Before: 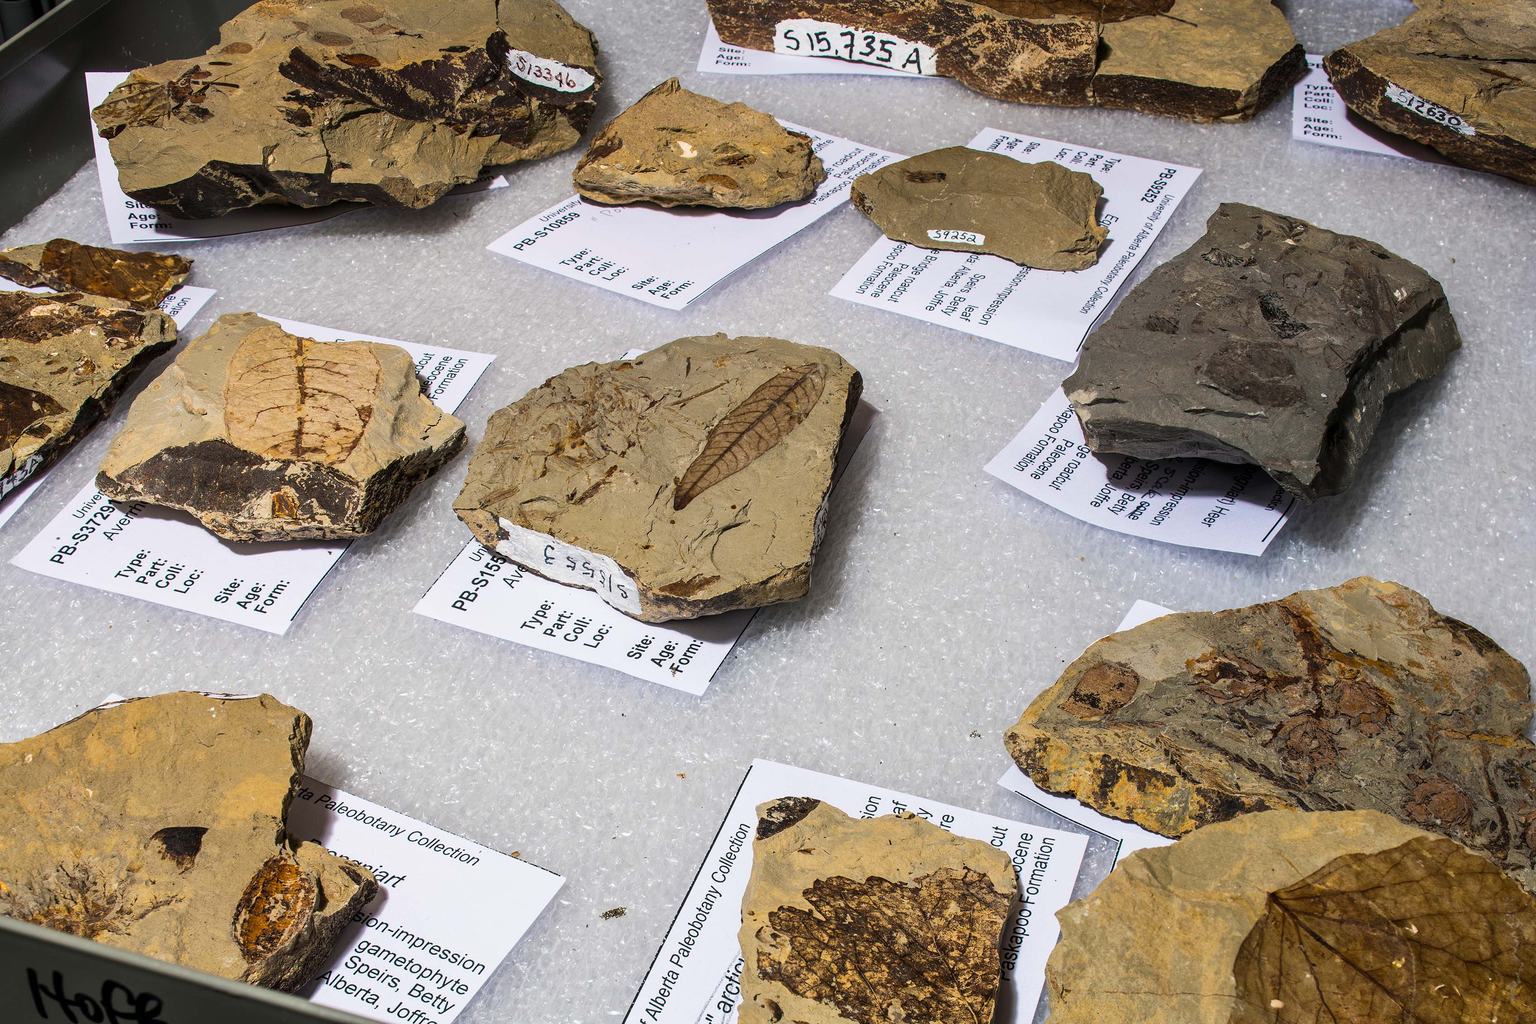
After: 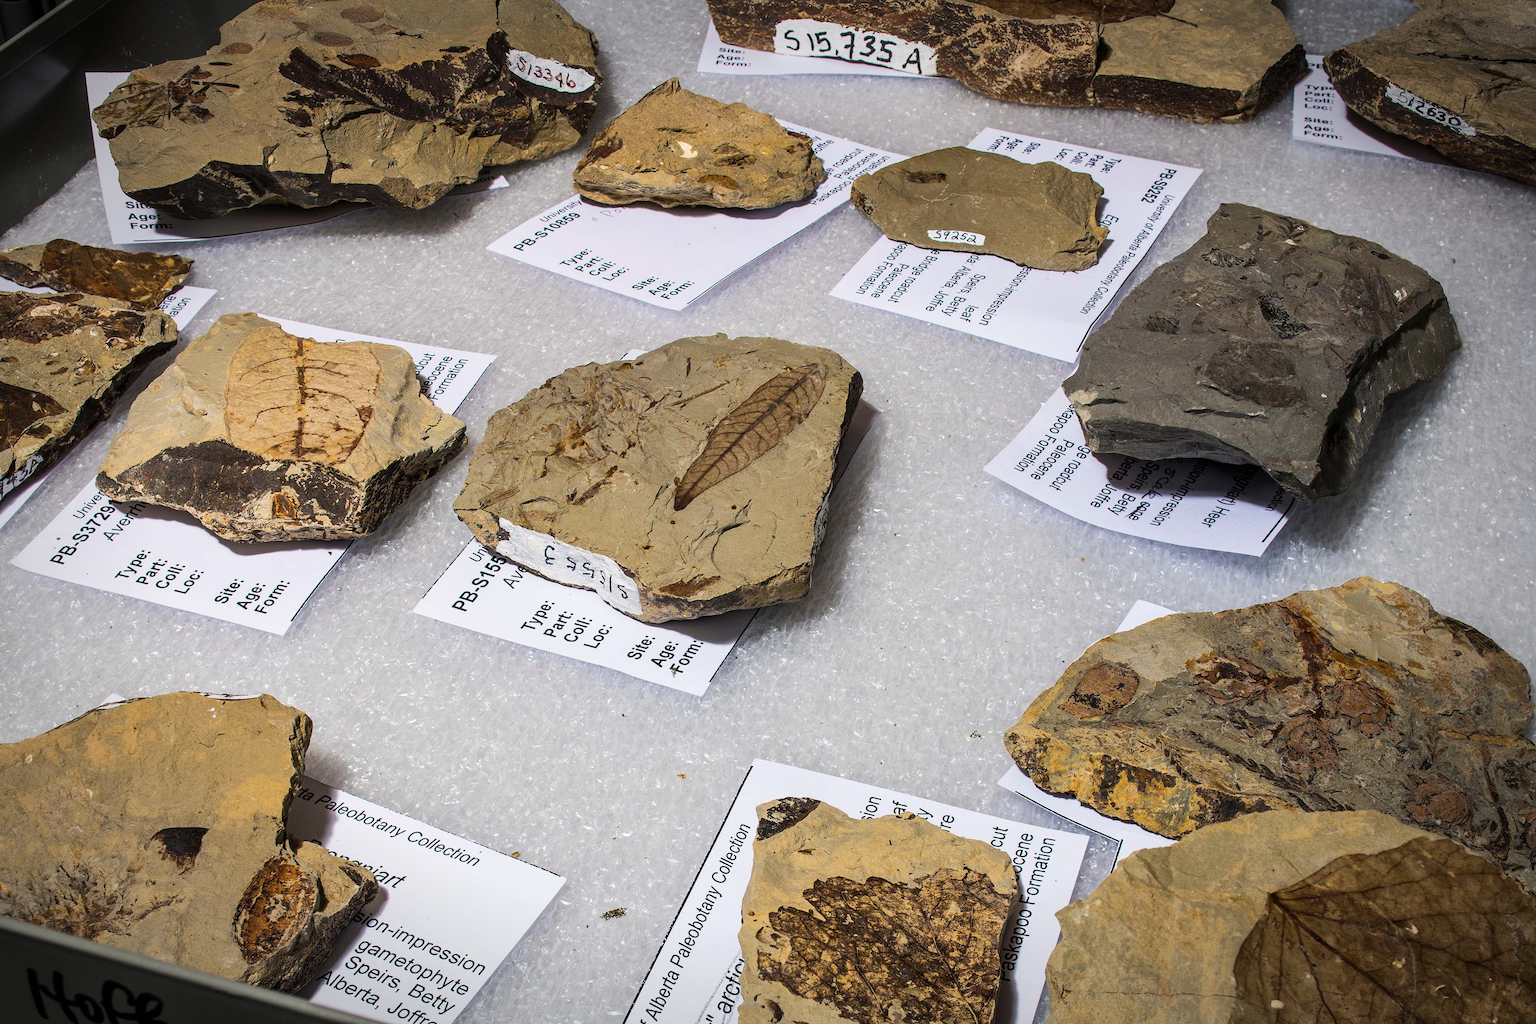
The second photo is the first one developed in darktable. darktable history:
vignetting: brightness -0.578, saturation -0.253, automatic ratio true
